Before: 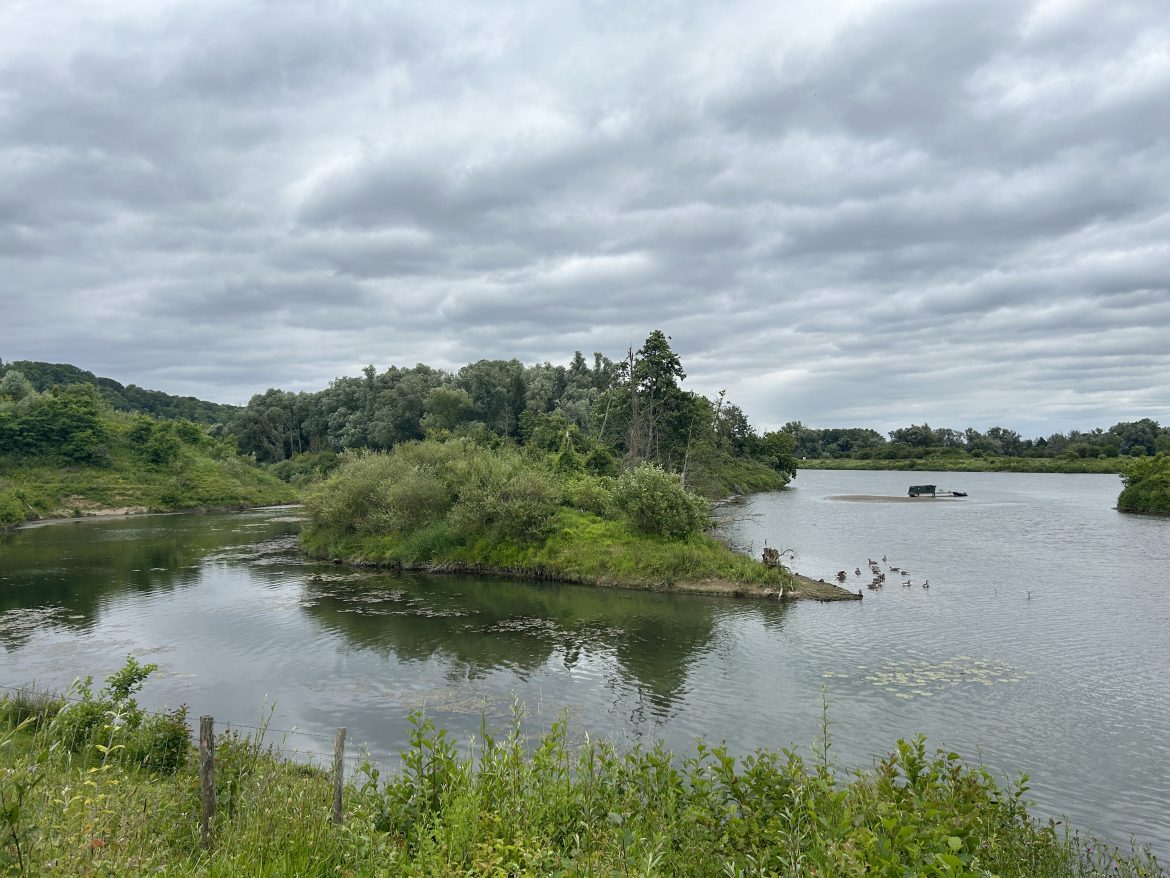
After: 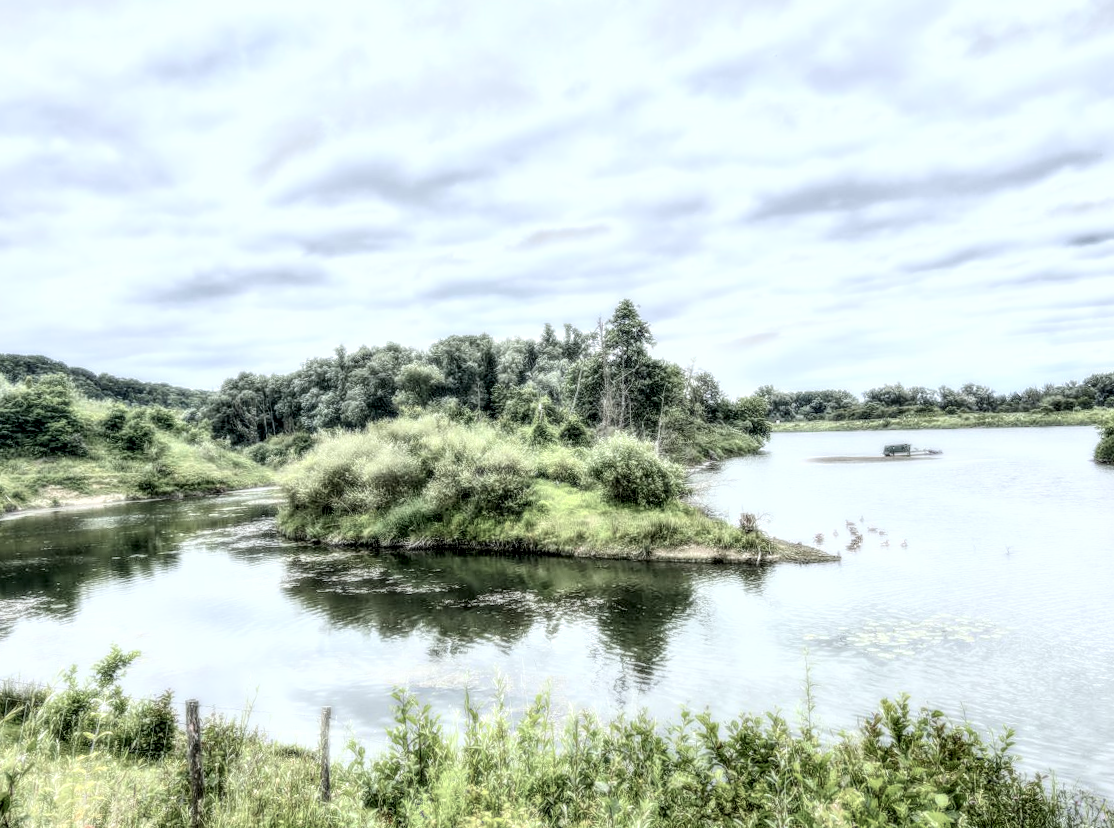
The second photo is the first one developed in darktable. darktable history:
local contrast: highlights 0%, shadows 0%, detail 300%, midtone range 0.3
color balance: input saturation 80.07%
bloom: size 0%, threshold 54.82%, strength 8.31%
rotate and perspective: rotation -2.12°, lens shift (vertical) 0.009, lens shift (horizontal) -0.008, automatic cropping original format, crop left 0.036, crop right 0.964, crop top 0.05, crop bottom 0.959
white balance: red 0.98, blue 1.034
crop: top 1.049%, right 0.001%
exposure: black level correction 0, exposure 0.5 EV, compensate exposure bias true, compensate highlight preservation false
